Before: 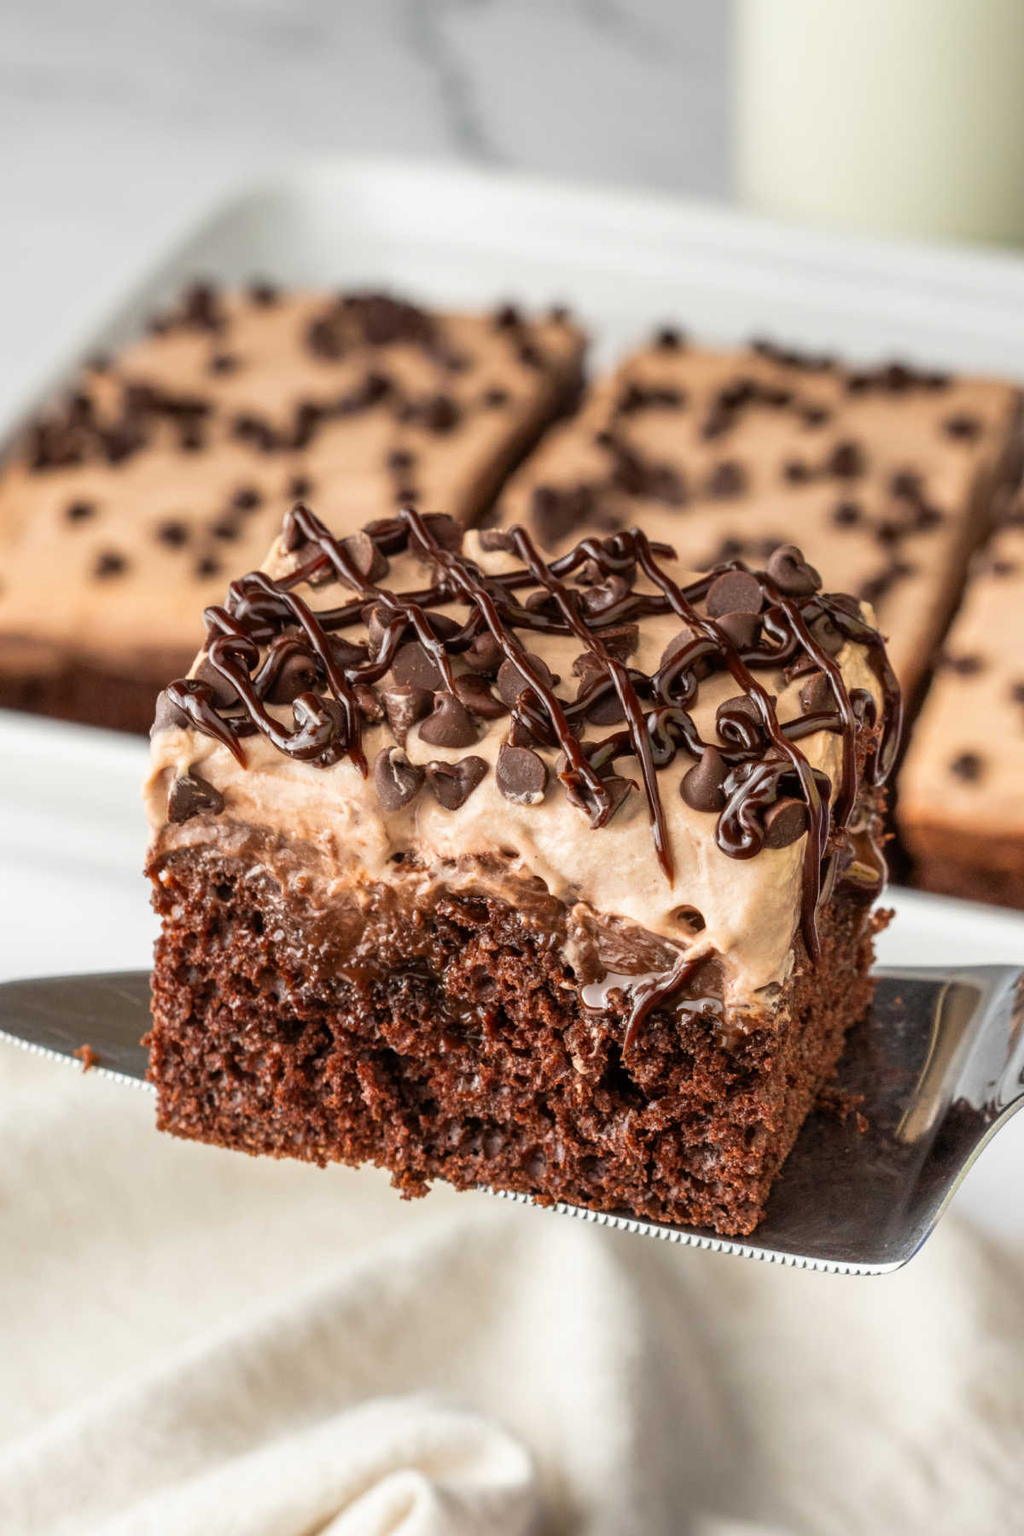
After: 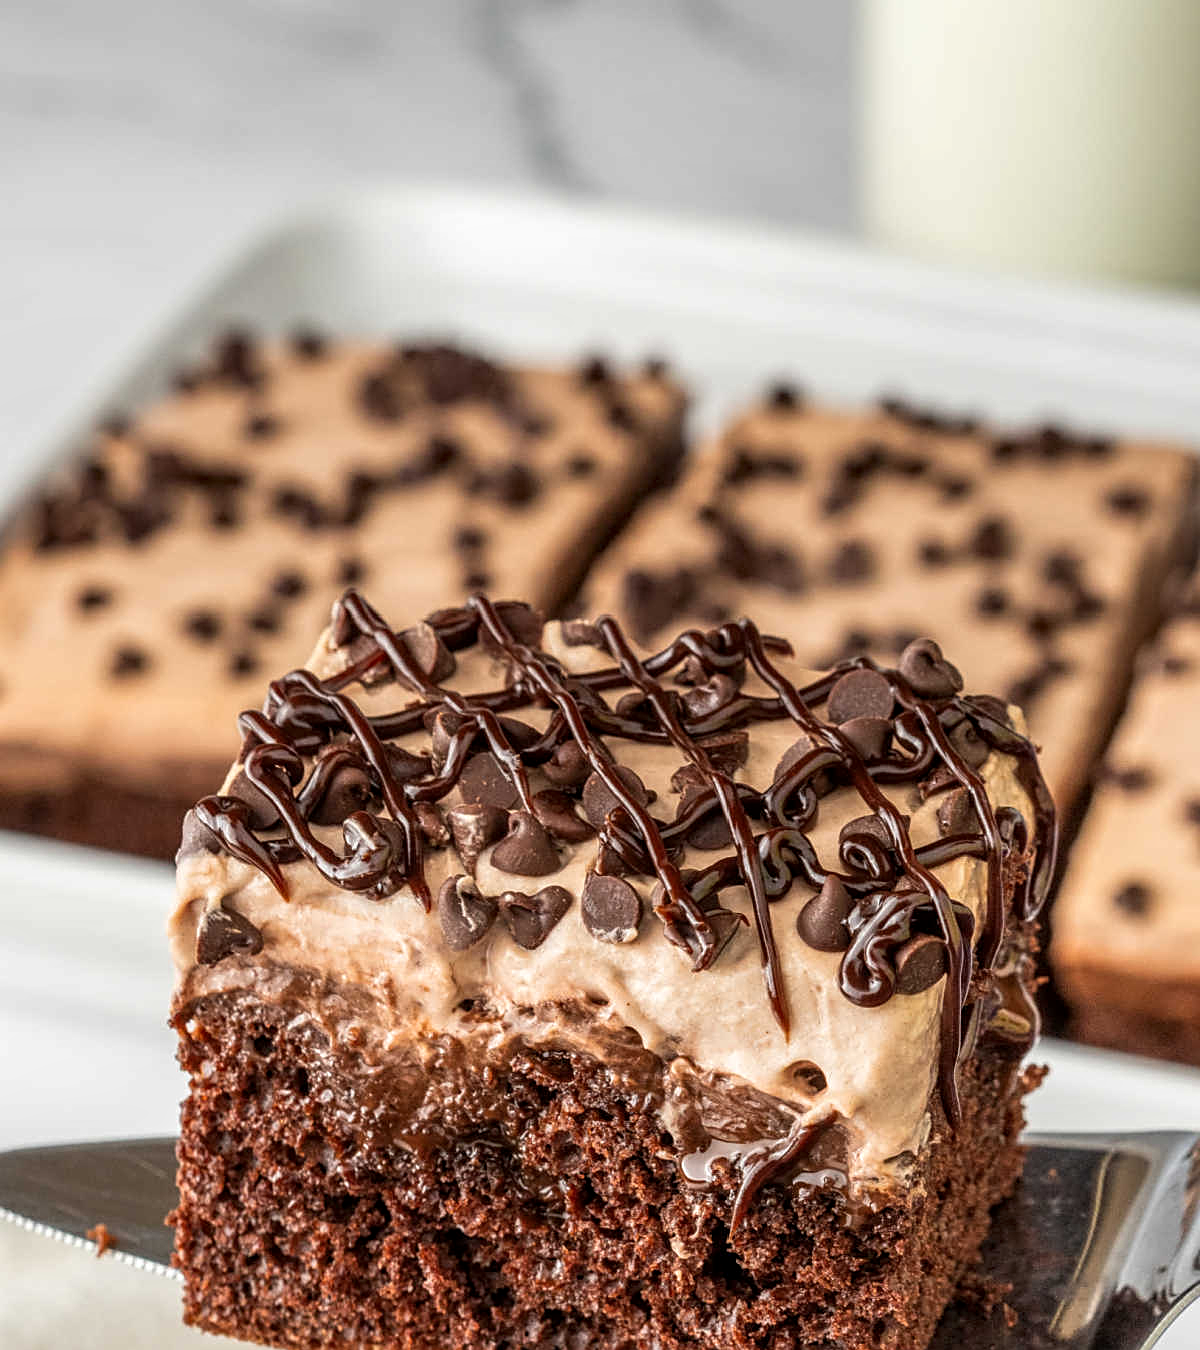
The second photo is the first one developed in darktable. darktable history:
crop: bottom 24.982%
local contrast: on, module defaults
sharpen: on, module defaults
